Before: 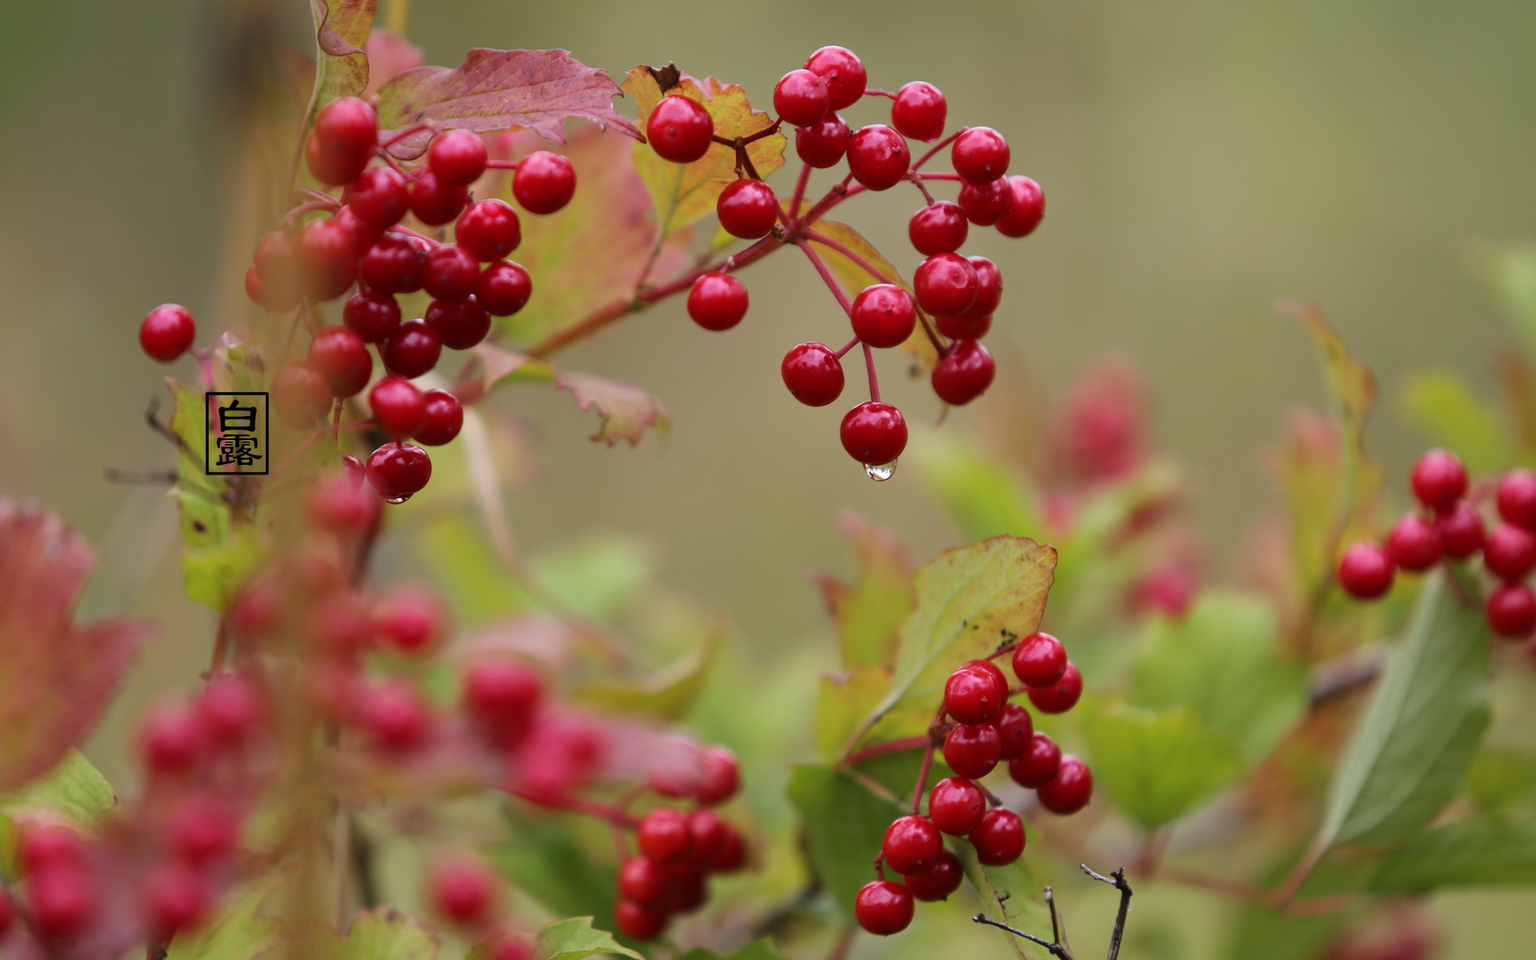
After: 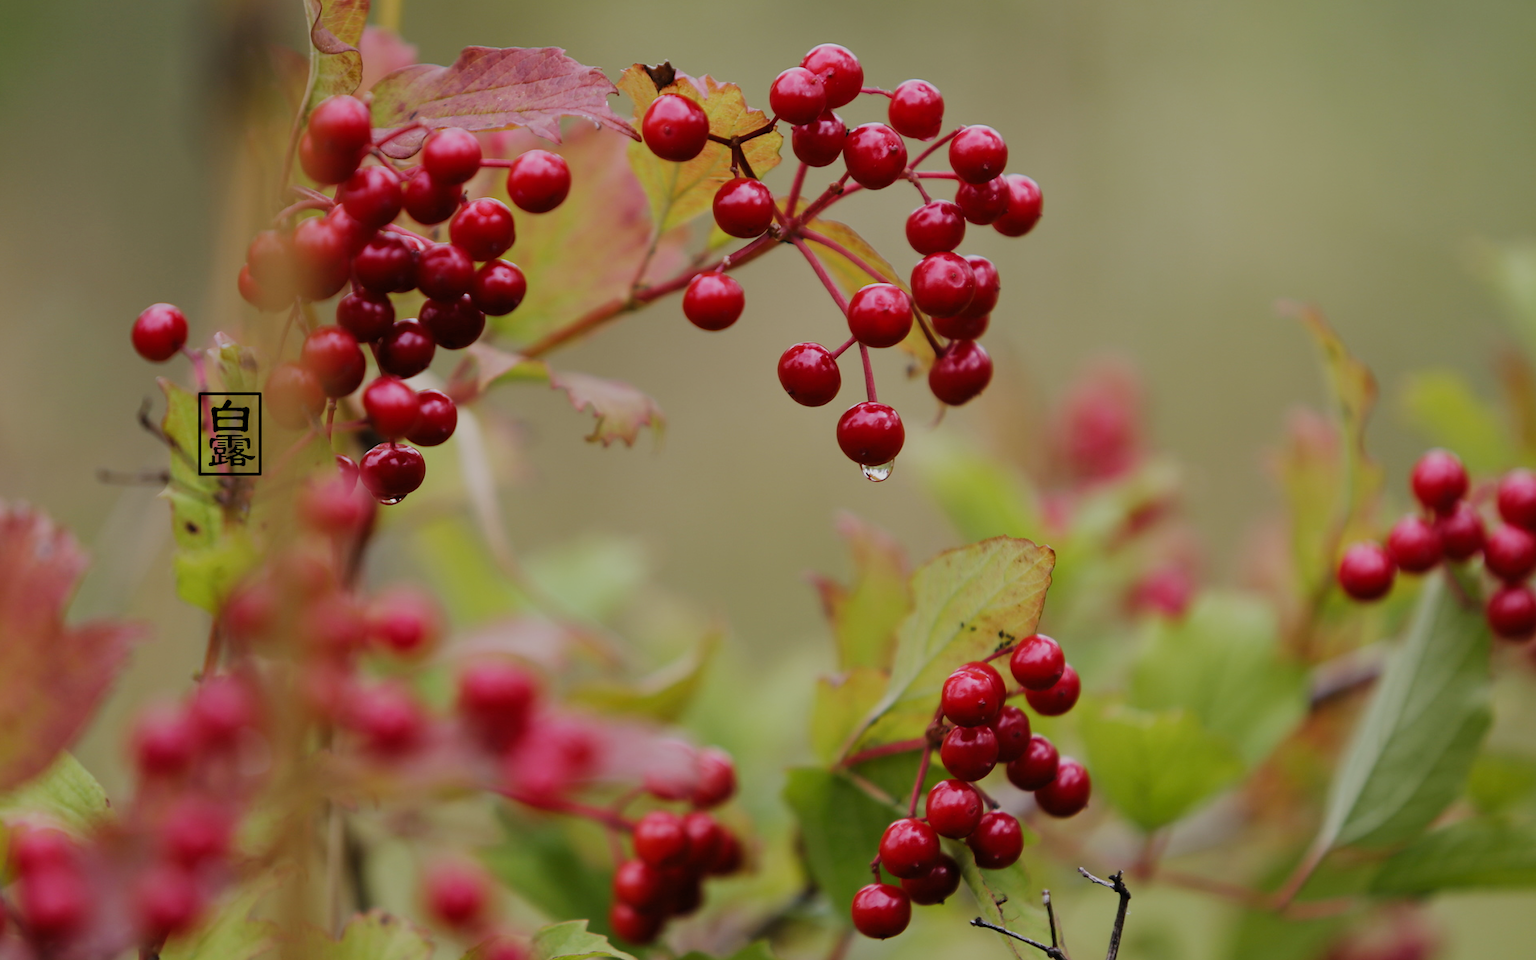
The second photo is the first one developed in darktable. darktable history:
filmic rgb: black relative exposure -7.98 EV, white relative exposure 3.83 EV, hardness 4.32, preserve chrominance no, color science v5 (2021), contrast in shadows safe, contrast in highlights safe
crop and rotate: left 0.624%, top 0.278%, bottom 0.278%
